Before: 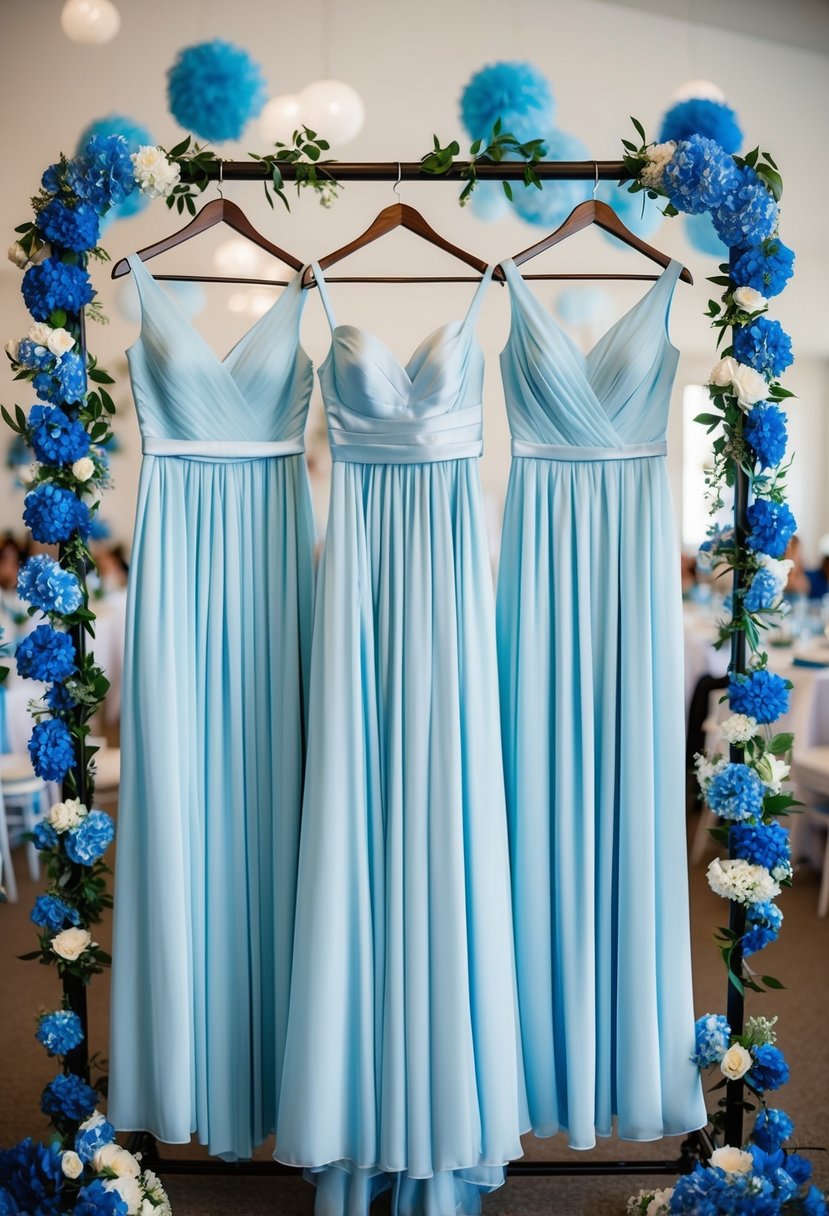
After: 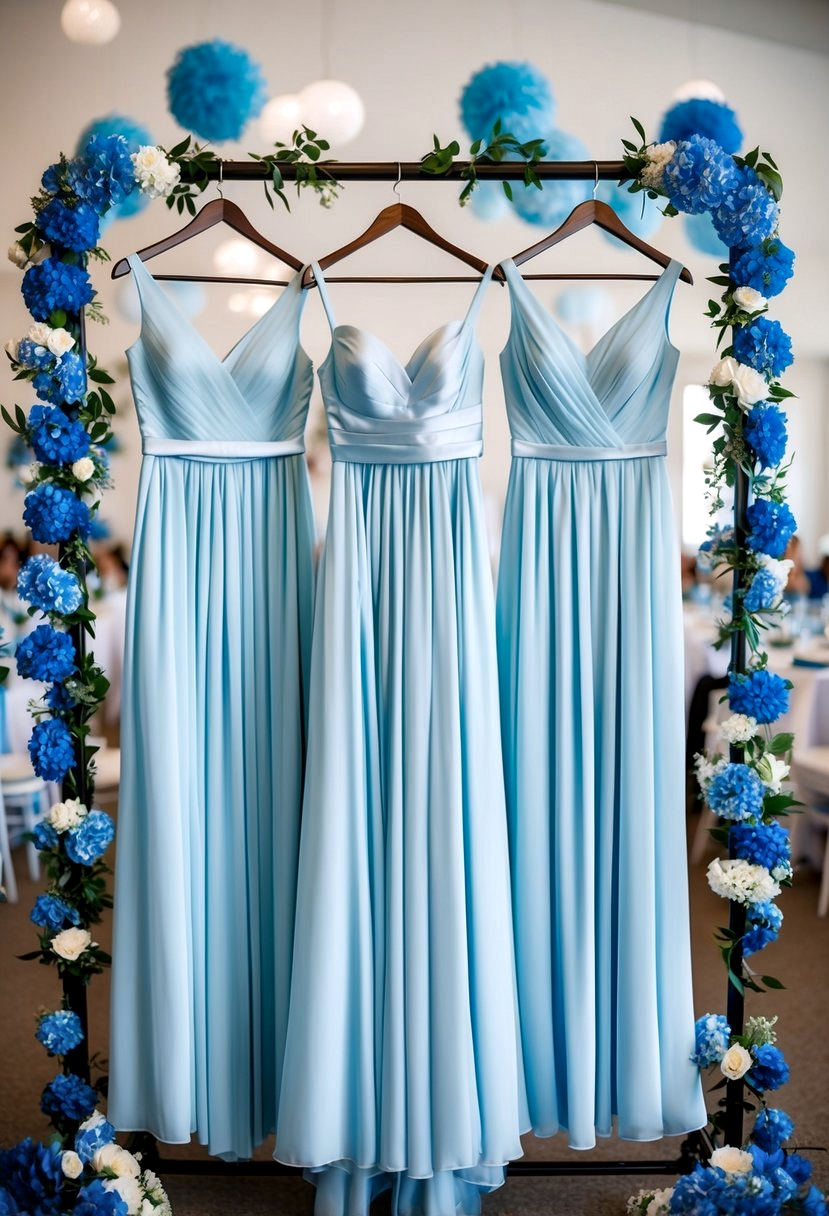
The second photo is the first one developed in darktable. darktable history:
local contrast: mode bilateral grid, contrast 20, coarseness 50, detail 159%, midtone range 0.2
white balance: red 1.004, blue 1.024
